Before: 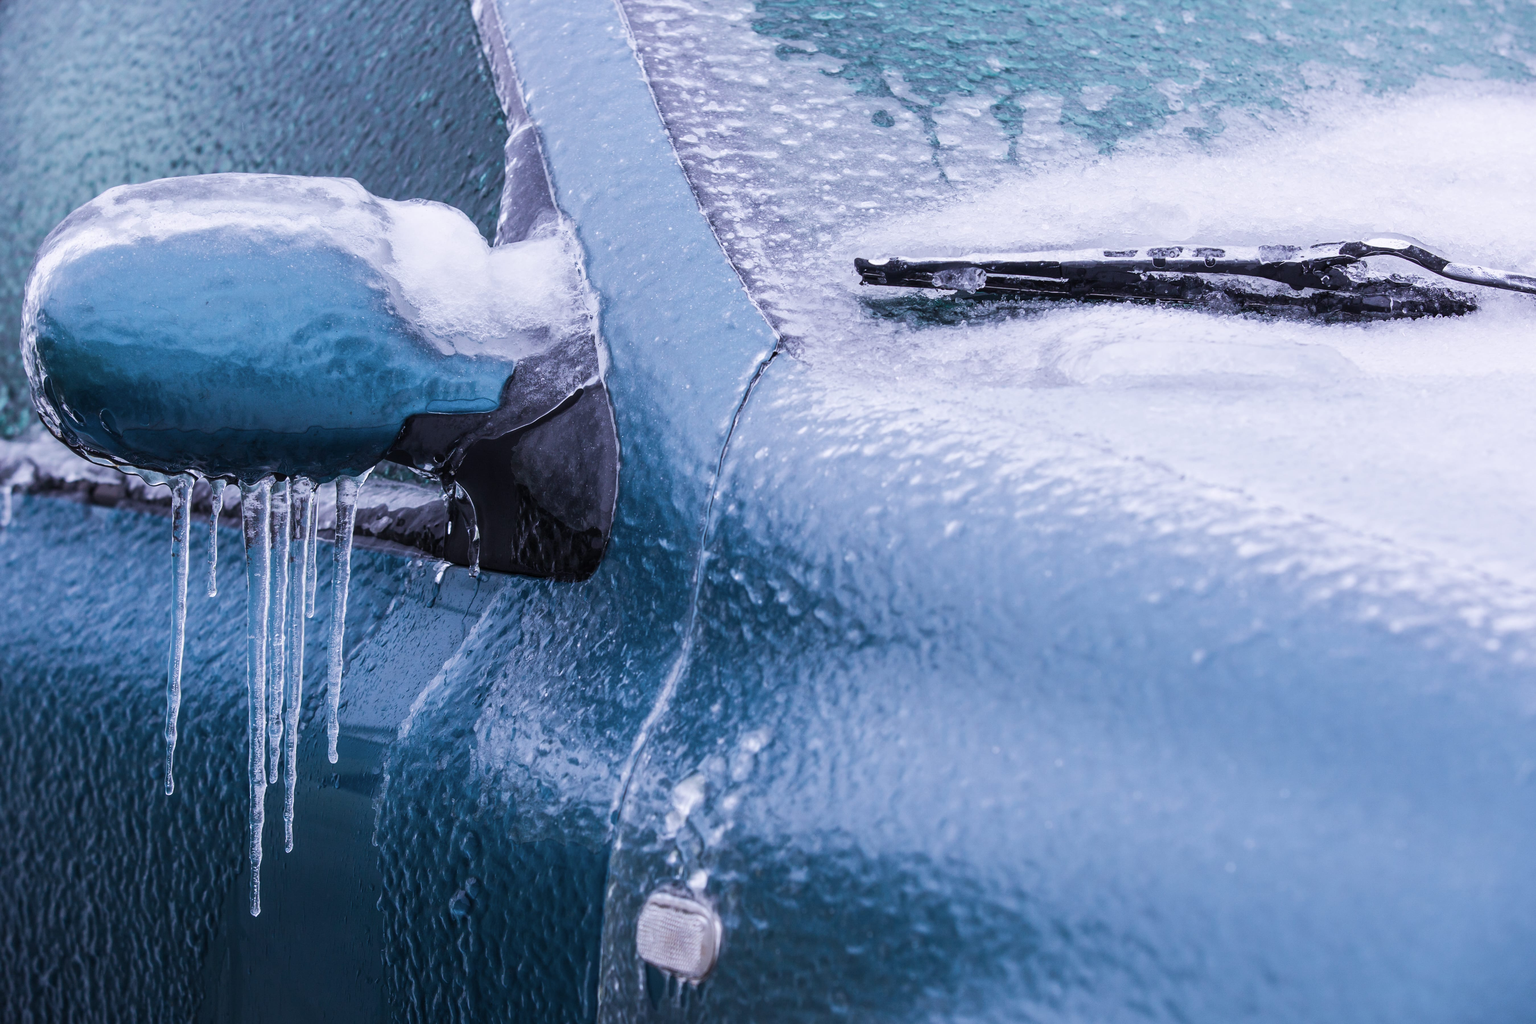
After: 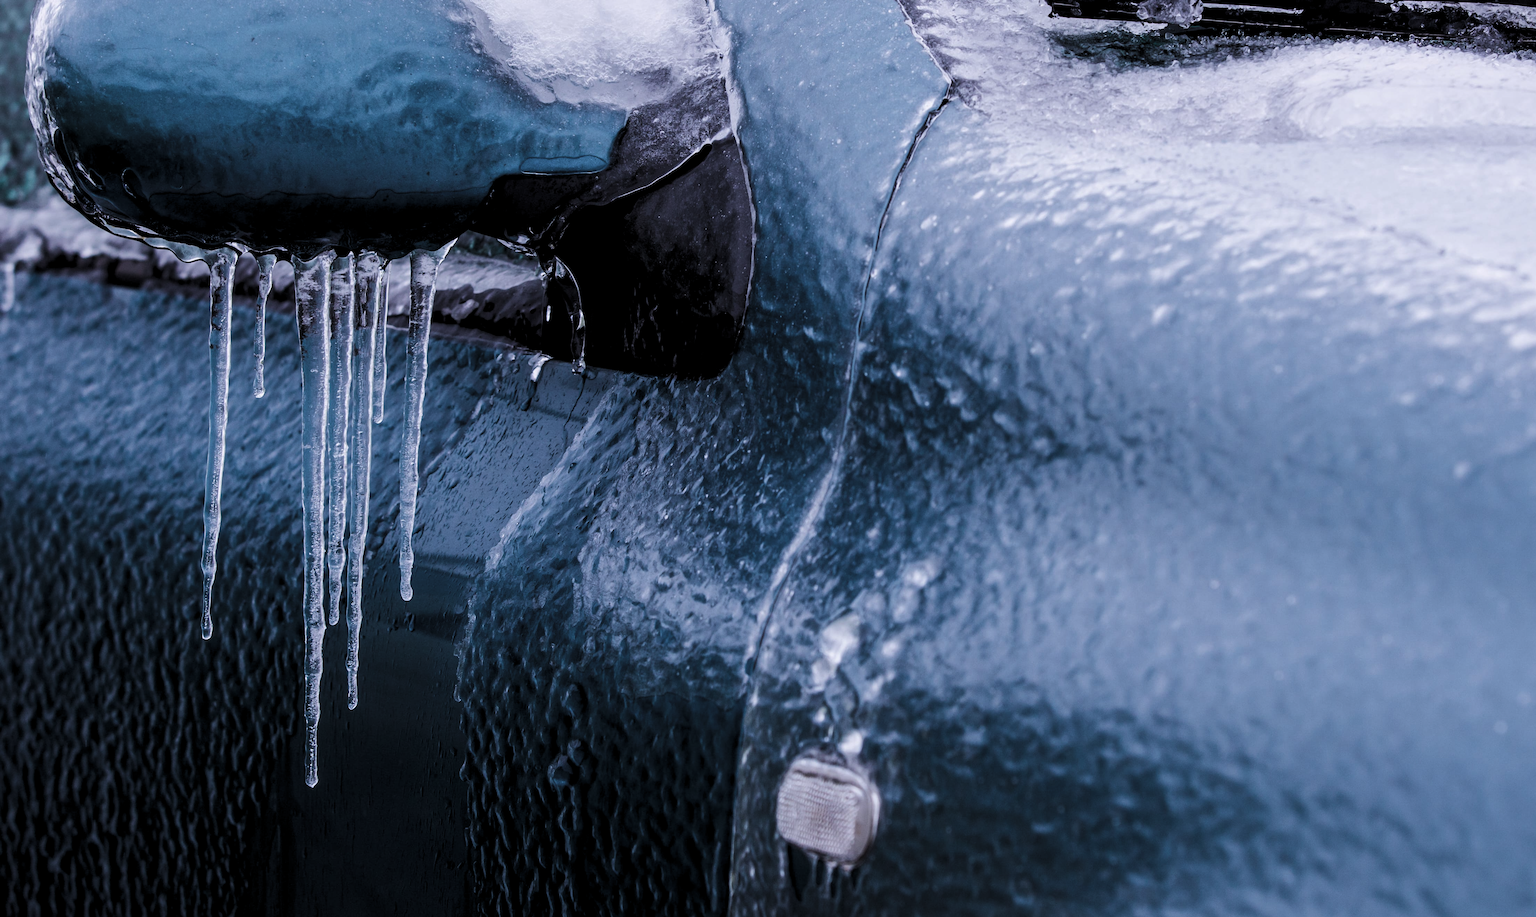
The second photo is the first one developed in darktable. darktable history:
levels: levels [0.116, 0.574, 1]
crop: top 26.468%, right 17.987%
